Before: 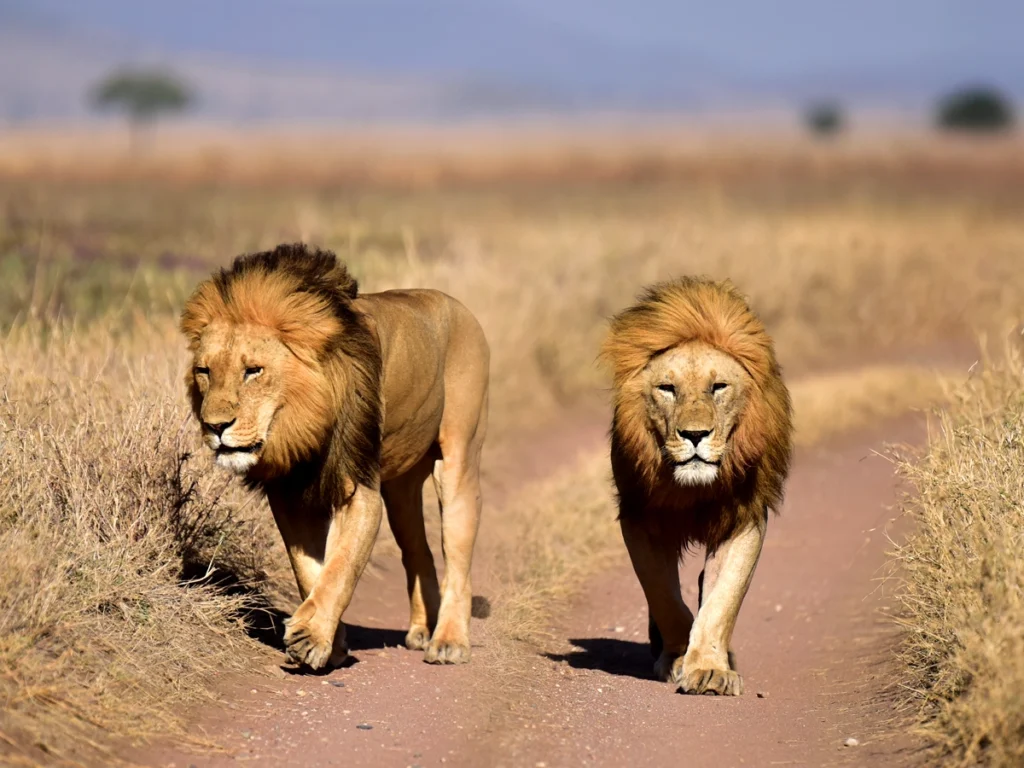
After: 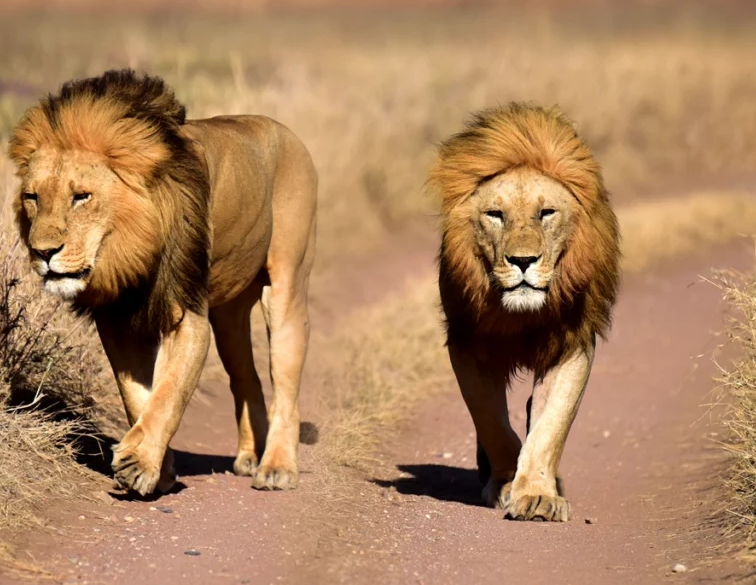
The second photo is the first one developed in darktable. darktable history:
crop: left 16.857%, top 22.662%, right 9.129%
